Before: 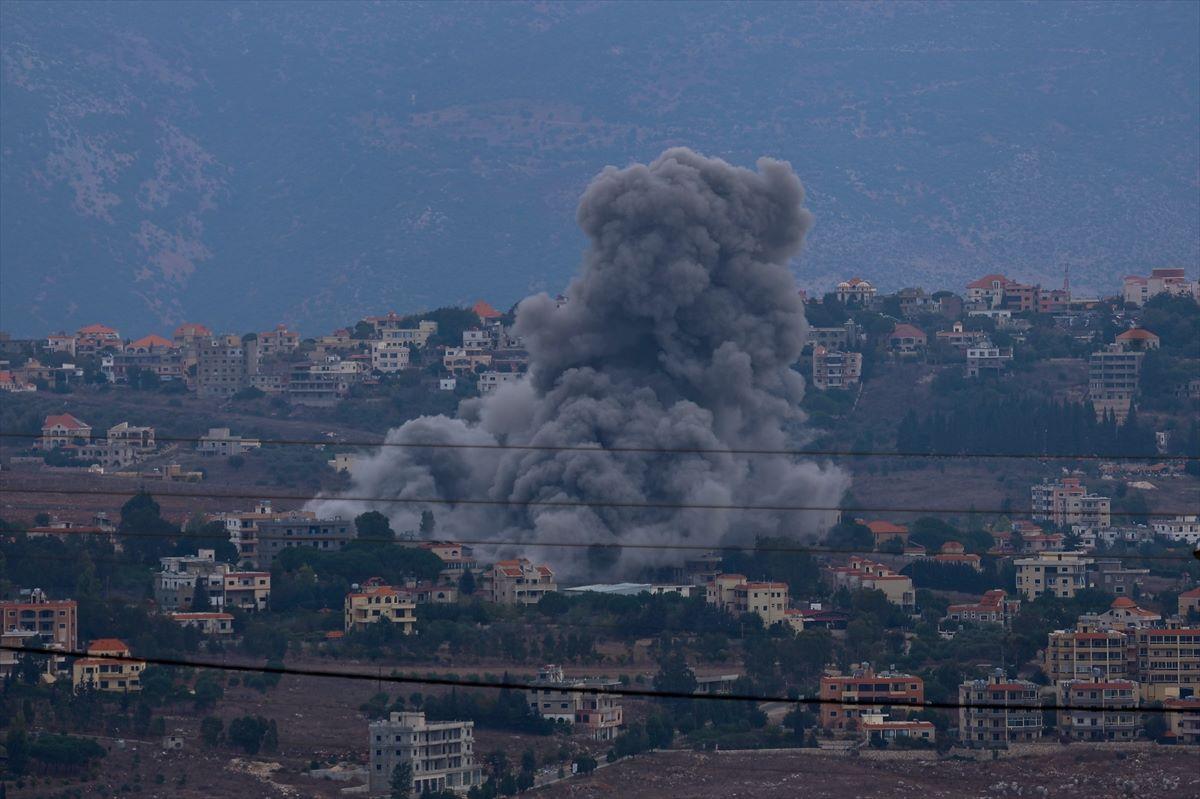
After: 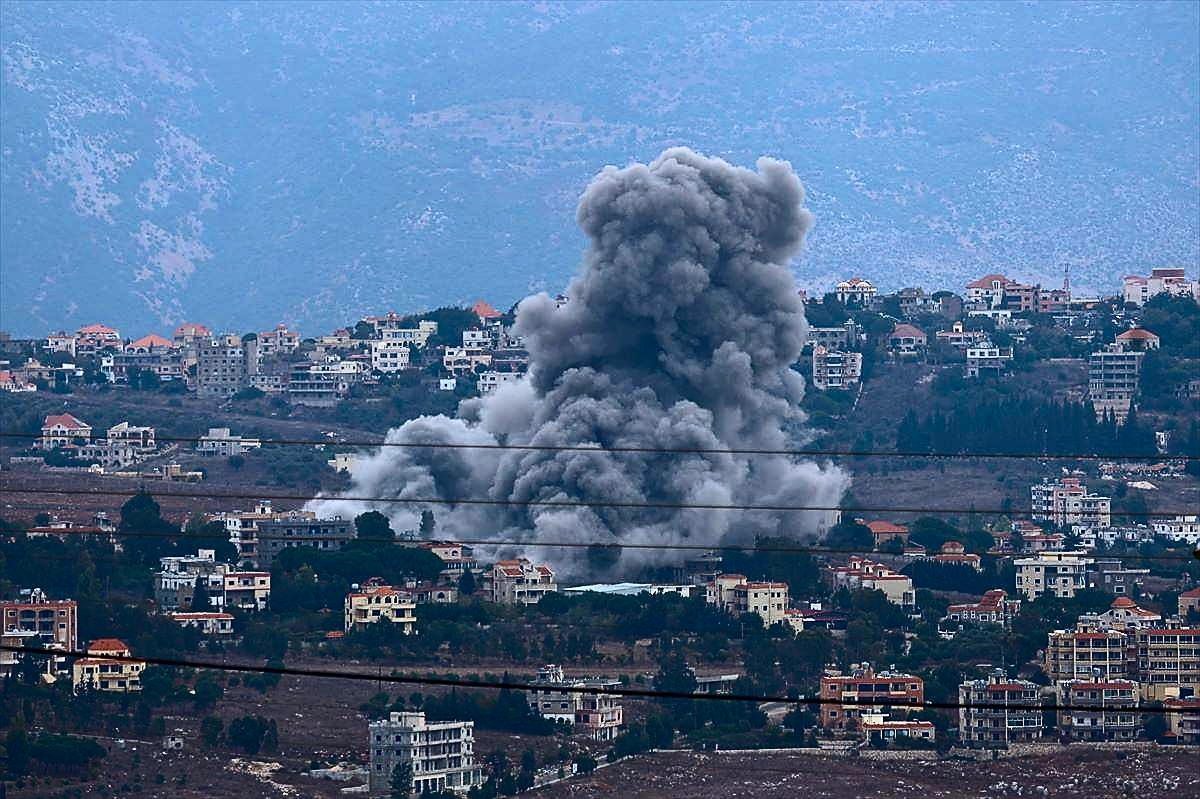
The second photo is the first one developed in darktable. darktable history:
exposure: black level correction 0, exposure 0.7 EV, compensate highlight preservation false
contrast brightness saturation: contrast 0.4, brightness 0.1, saturation 0.21
color calibration: illuminant Planckian (black body), x 0.351, y 0.352, temperature 4794.27 K
sharpen: radius 1.4, amount 1.25, threshold 0.7
